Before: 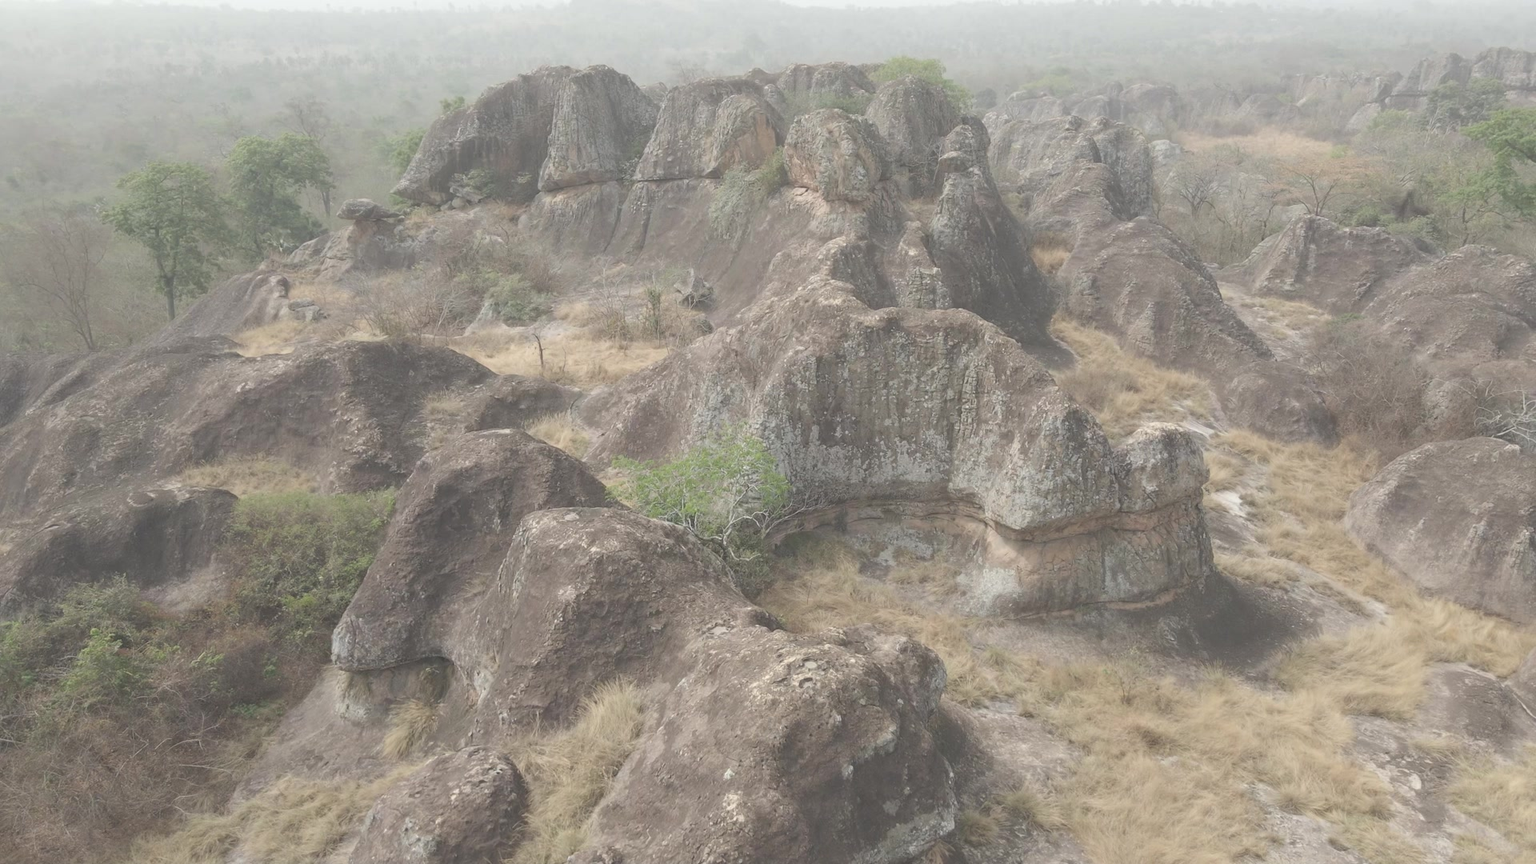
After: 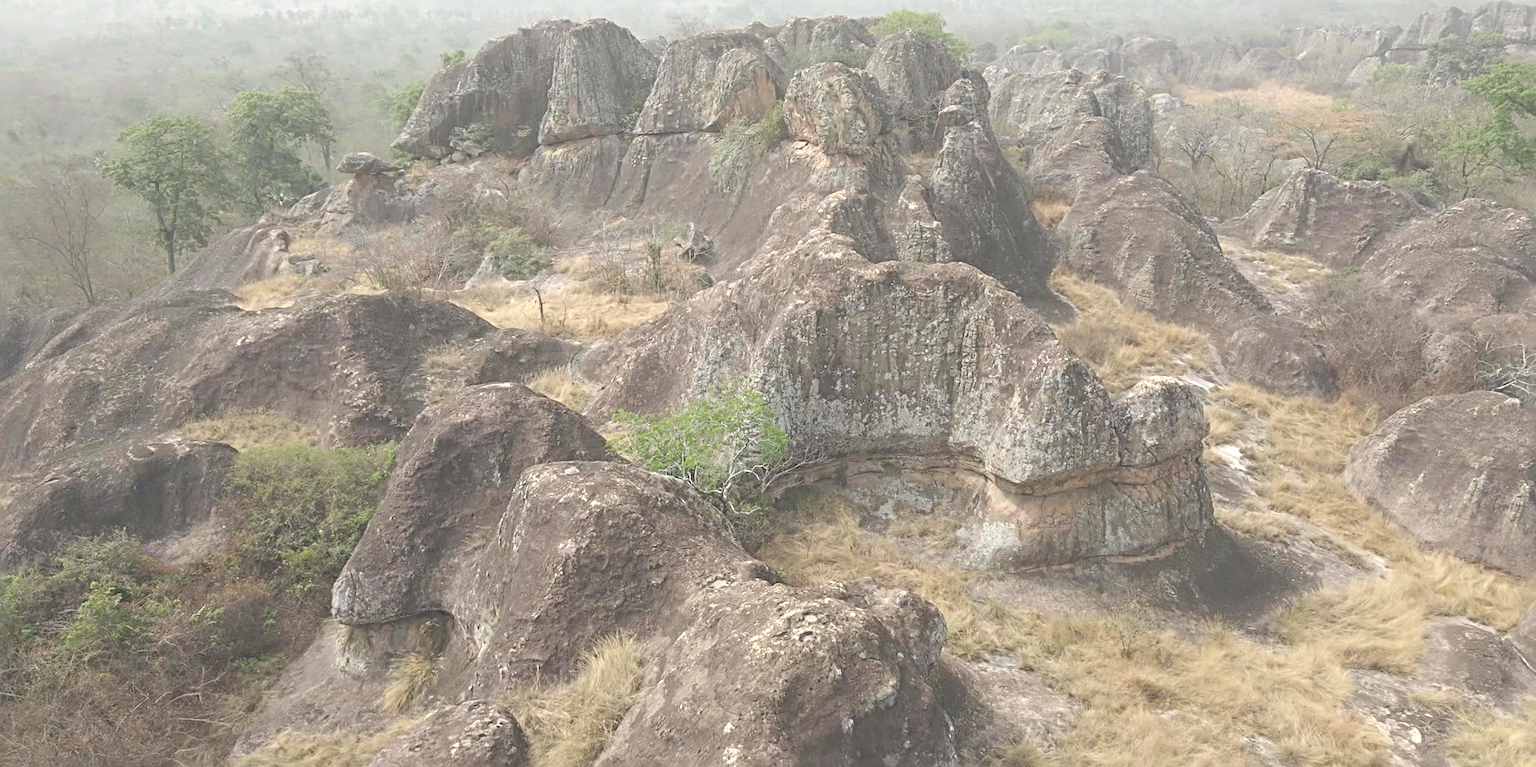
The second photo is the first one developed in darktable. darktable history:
crop and rotate: top 5.444%, bottom 5.692%
local contrast: detail 110%
color balance rgb: power › hue 60.59°, perceptual saturation grading › global saturation 25.602%, perceptual brilliance grading › global brilliance 10.127%
sharpen: radius 3.989
